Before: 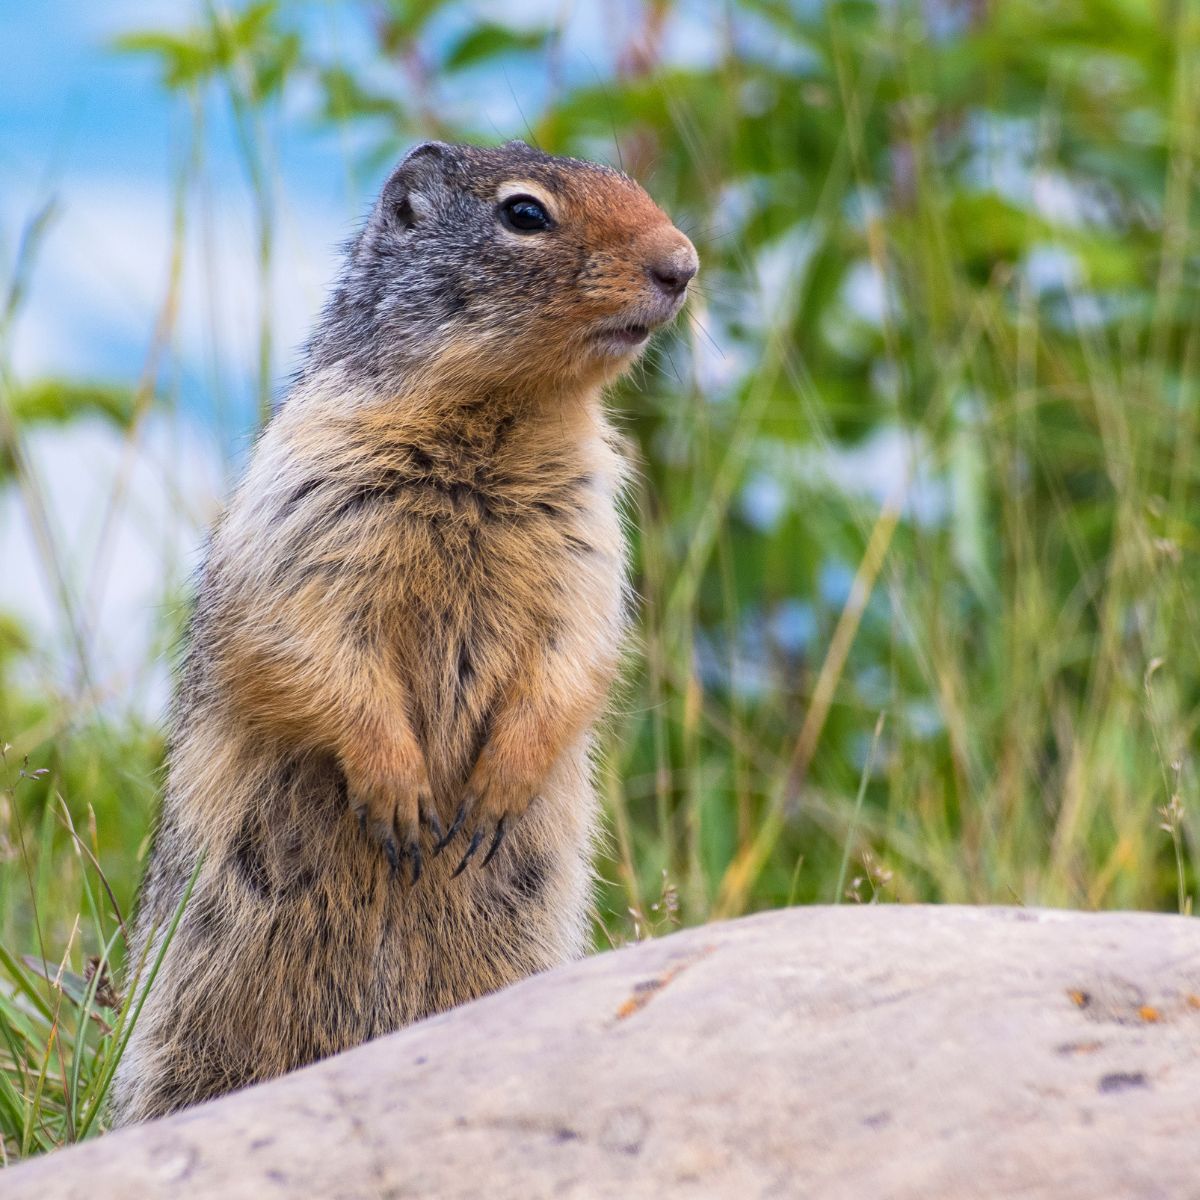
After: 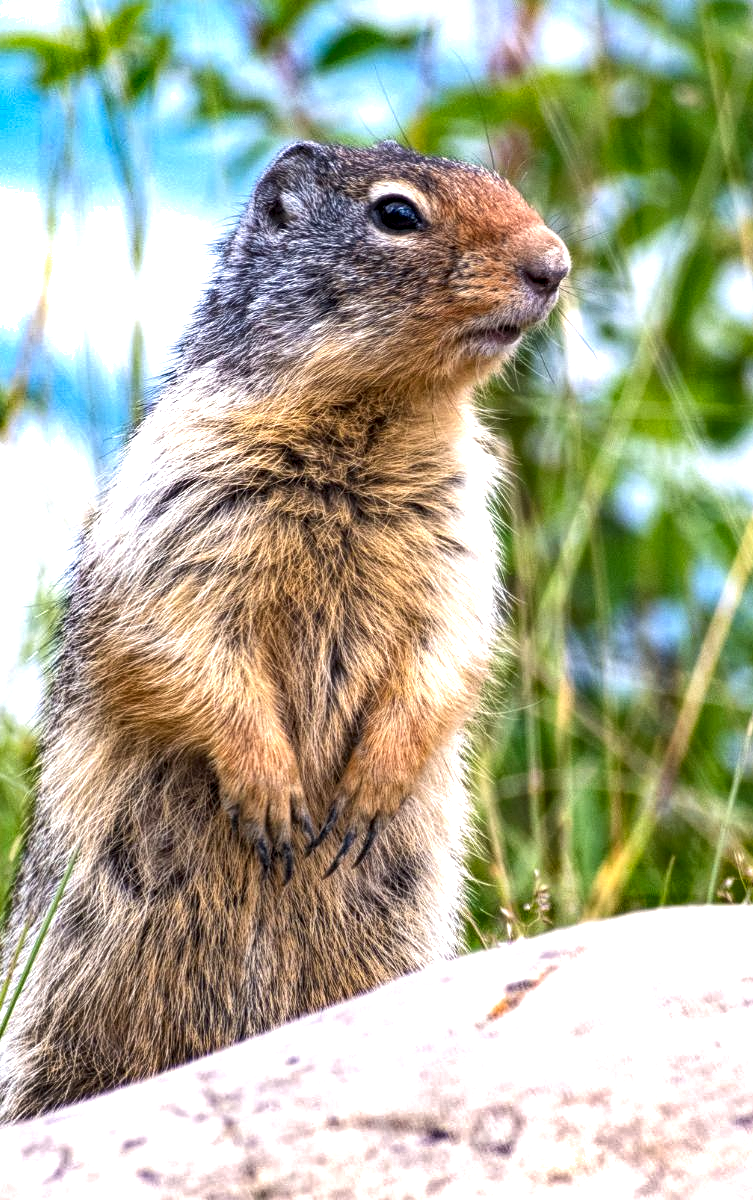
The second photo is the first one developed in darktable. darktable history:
exposure: exposure 0.722 EV, compensate exposure bias true, compensate highlight preservation false
shadows and highlights: shadows 53.13, soften with gaussian
local contrast: highlights 101%, shadows 98%, detail 200%, midtone range 0.2
crop: left 10.671%, right 26.544%
